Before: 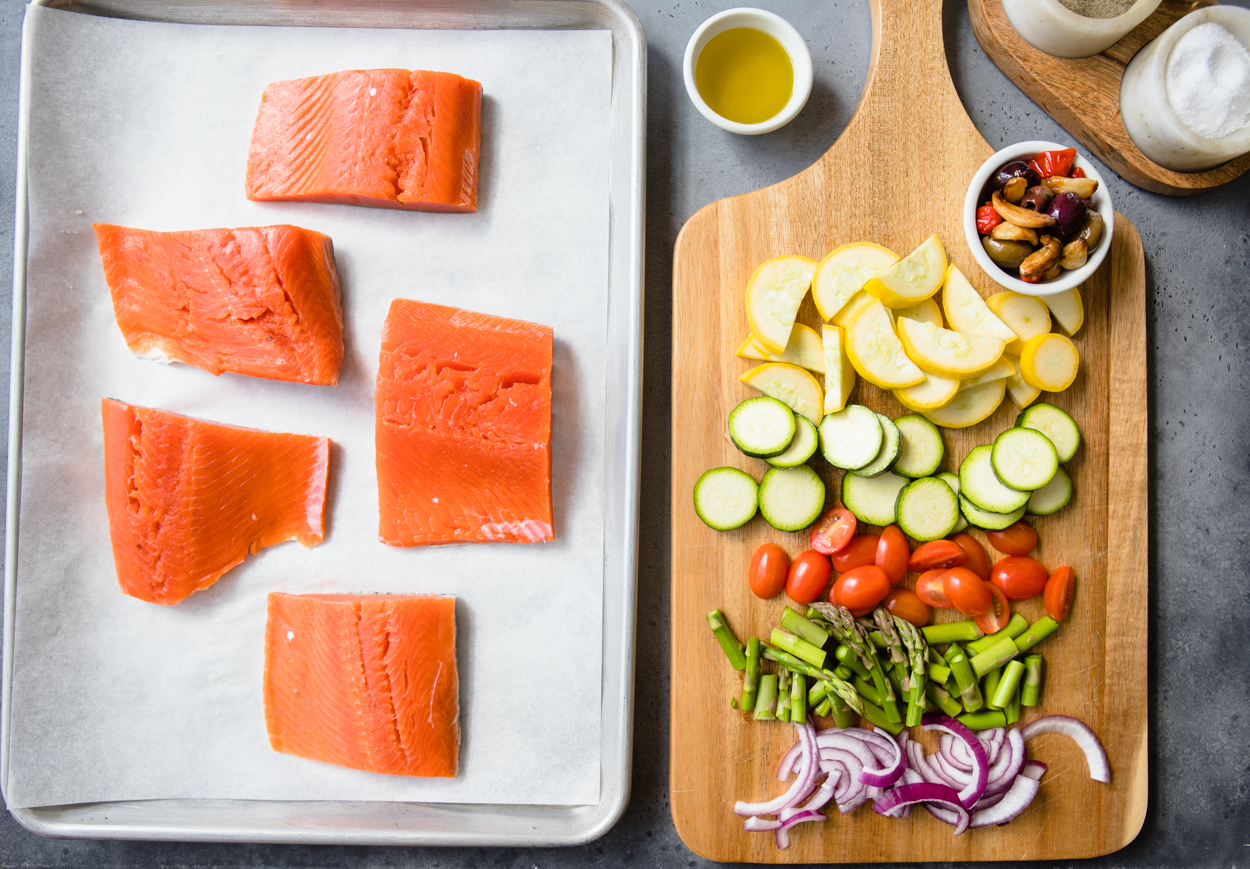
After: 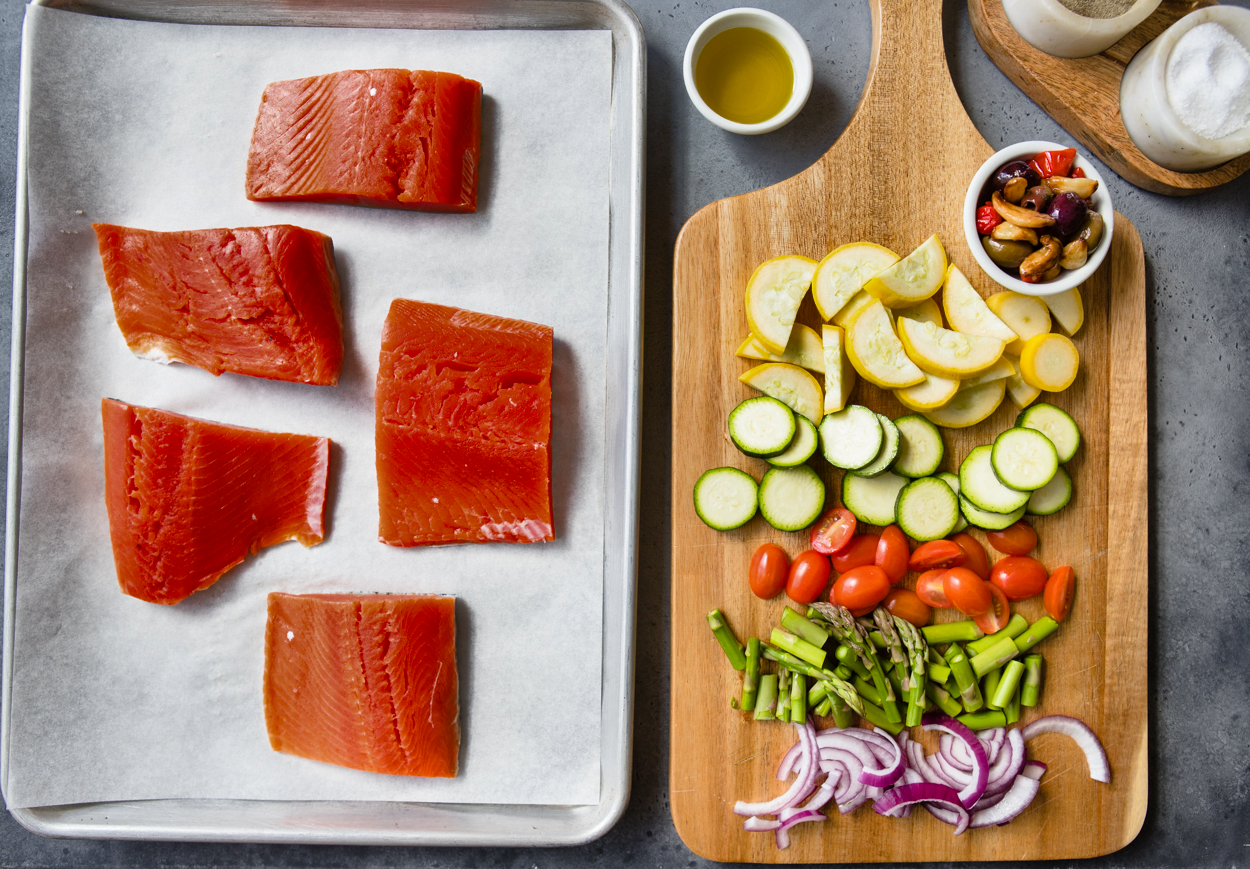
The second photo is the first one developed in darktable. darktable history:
shadows and highlights: shadows 20.74, highlights -82.27, soften with gaussian
